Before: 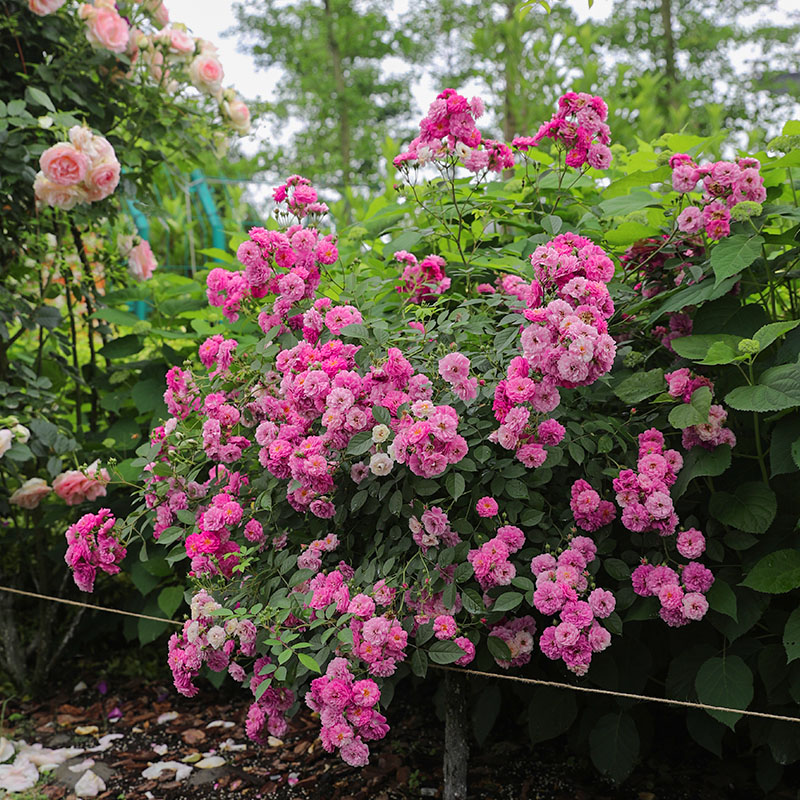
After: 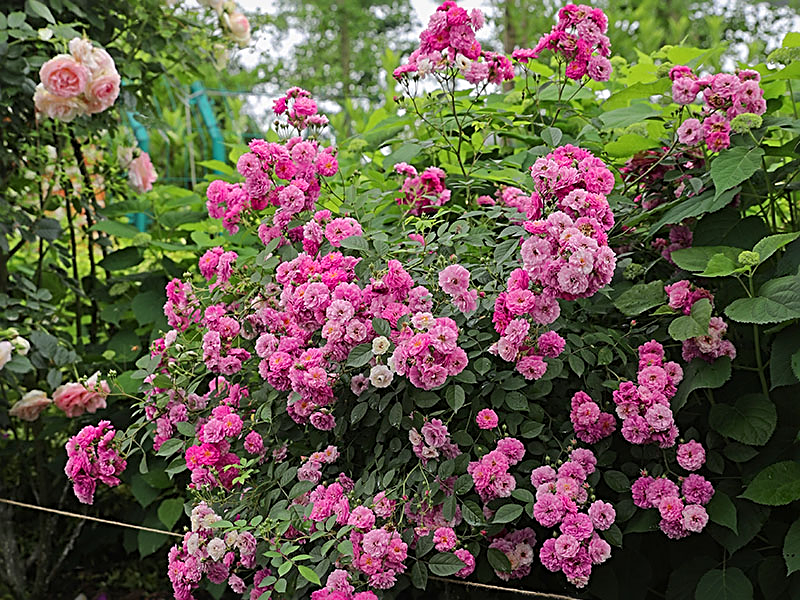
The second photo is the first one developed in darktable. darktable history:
sharpen: radius 2.545, amount 0.641
crop: top 11.008%, bottom 13.936%
